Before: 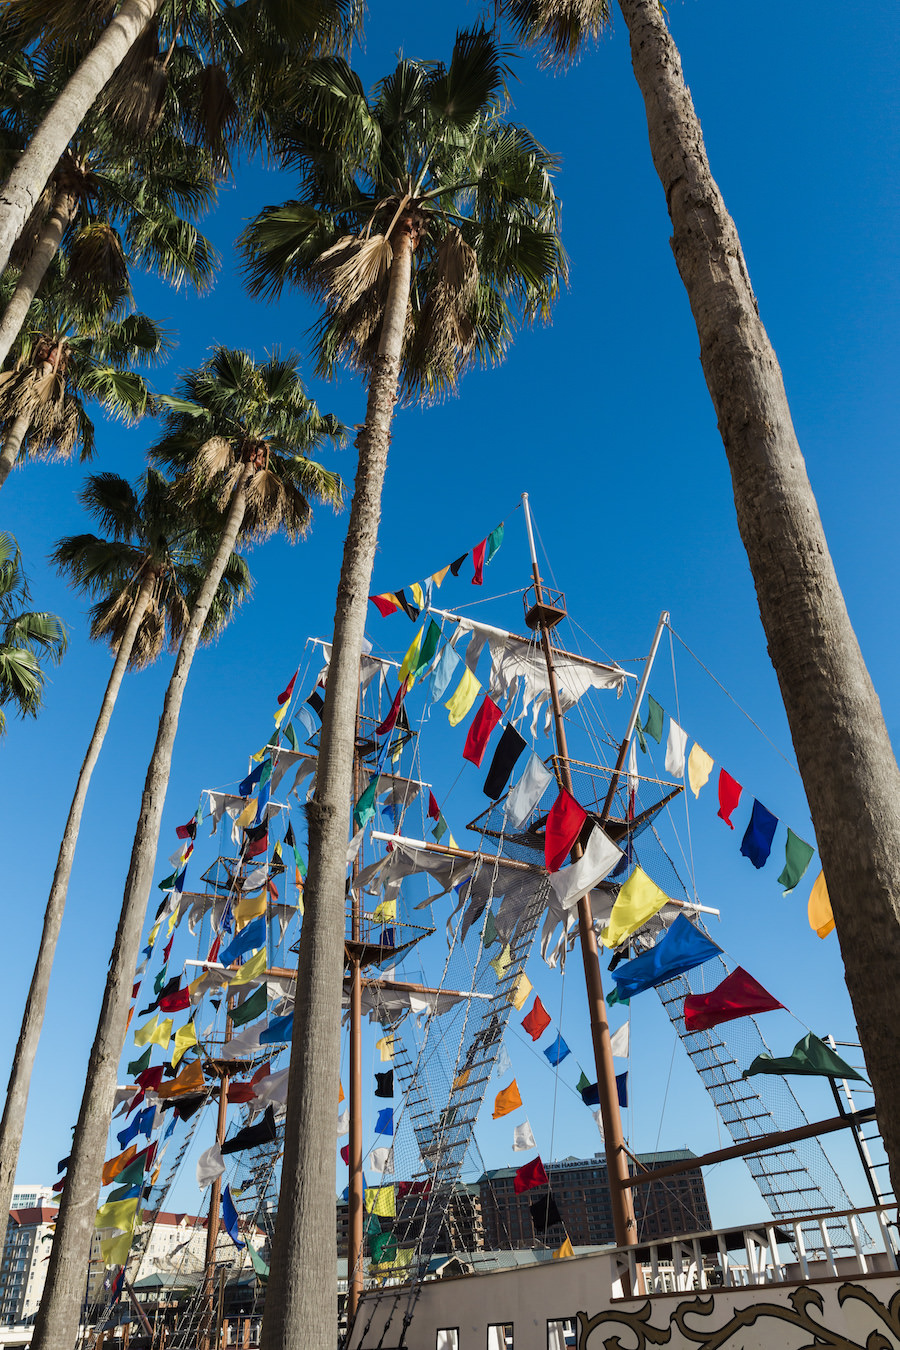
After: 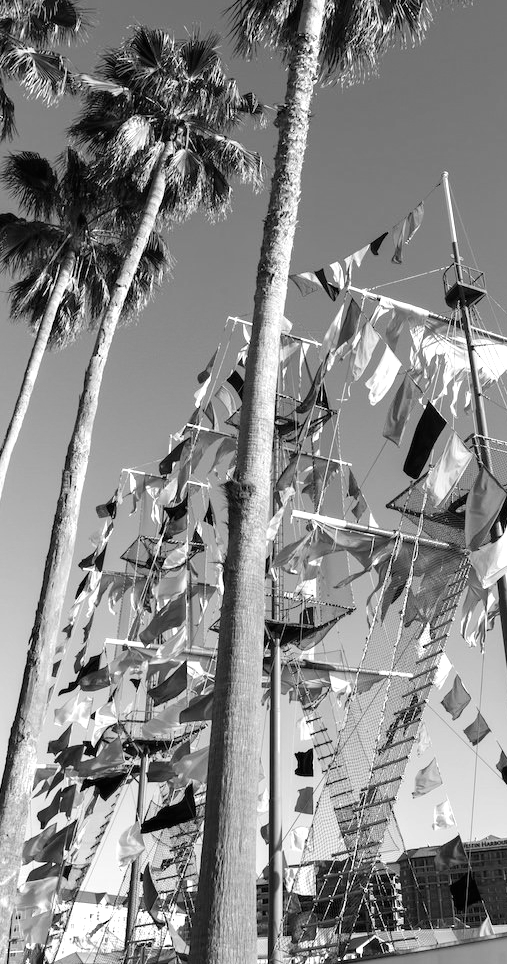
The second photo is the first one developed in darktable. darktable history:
monochrome: on, module defaults
crop: left 8.966%, top 23.852%, right 34.699%, bottom 4.703%
exposure: black level correction 0, exposure 0.7 EV, compensate exposure bias true, compensate highlight preservation false
color correction: highlights a* 3.12, highlights b* -1.55, shadows a* -0.101, shadows b* 2.52, saturation 0.98
